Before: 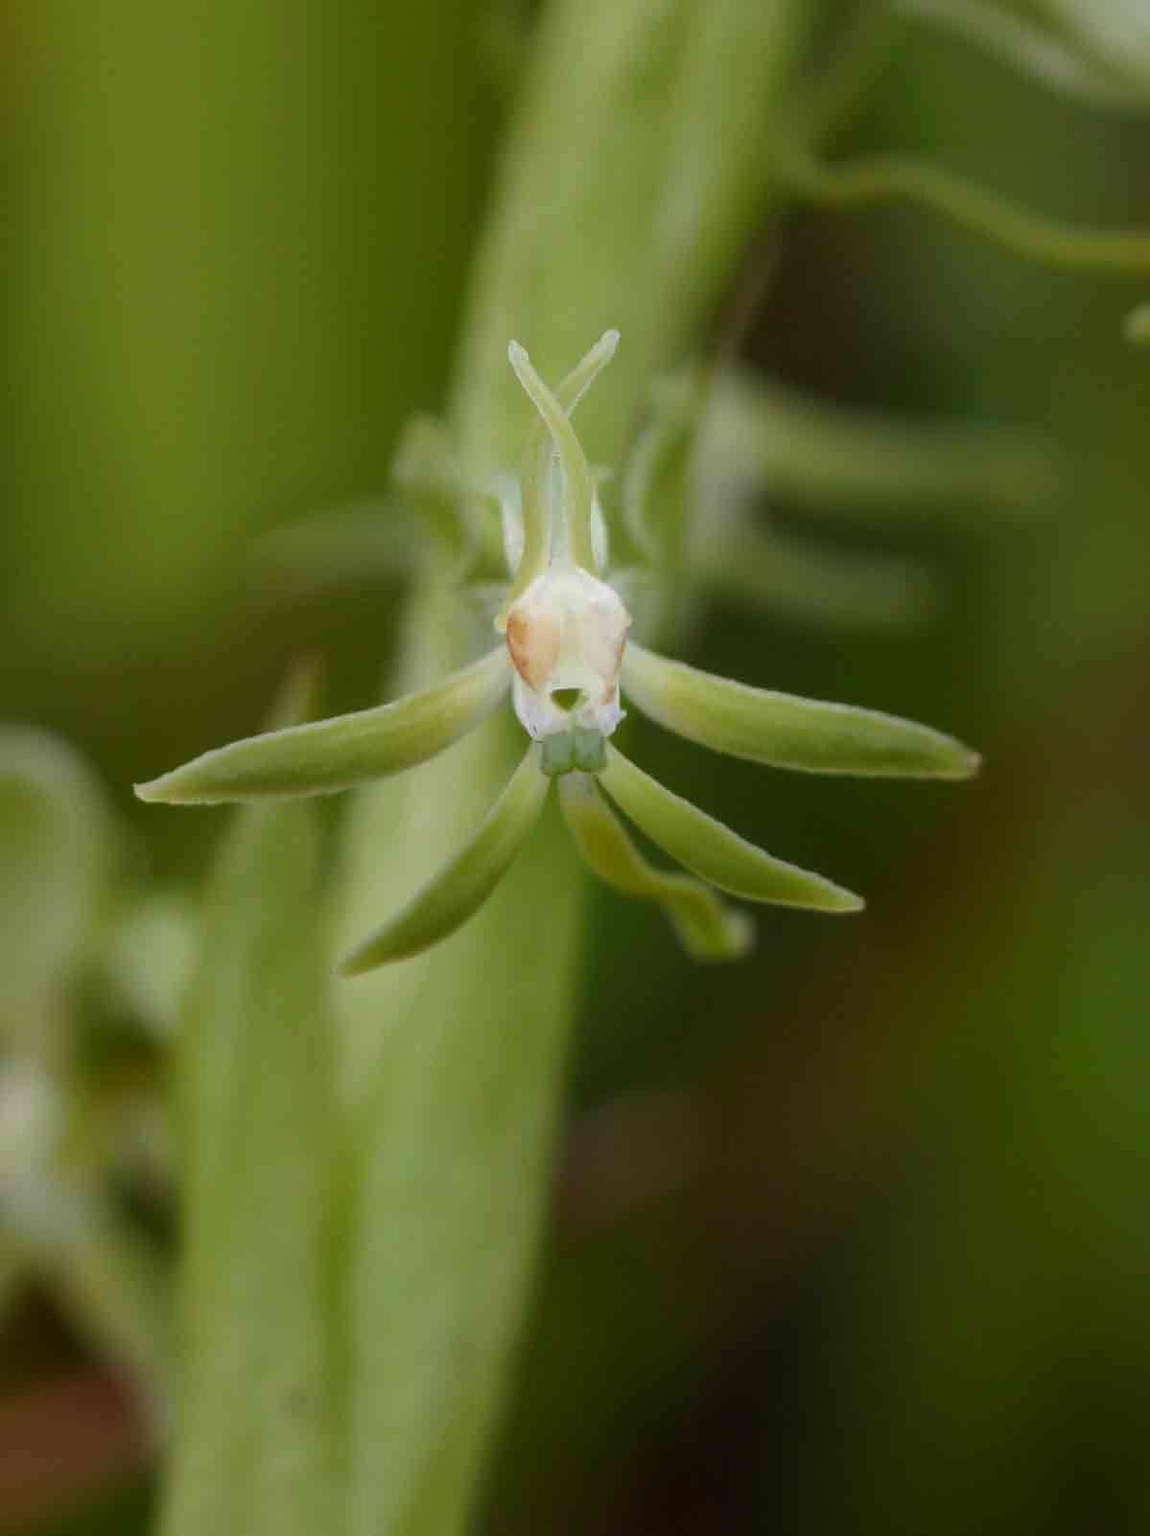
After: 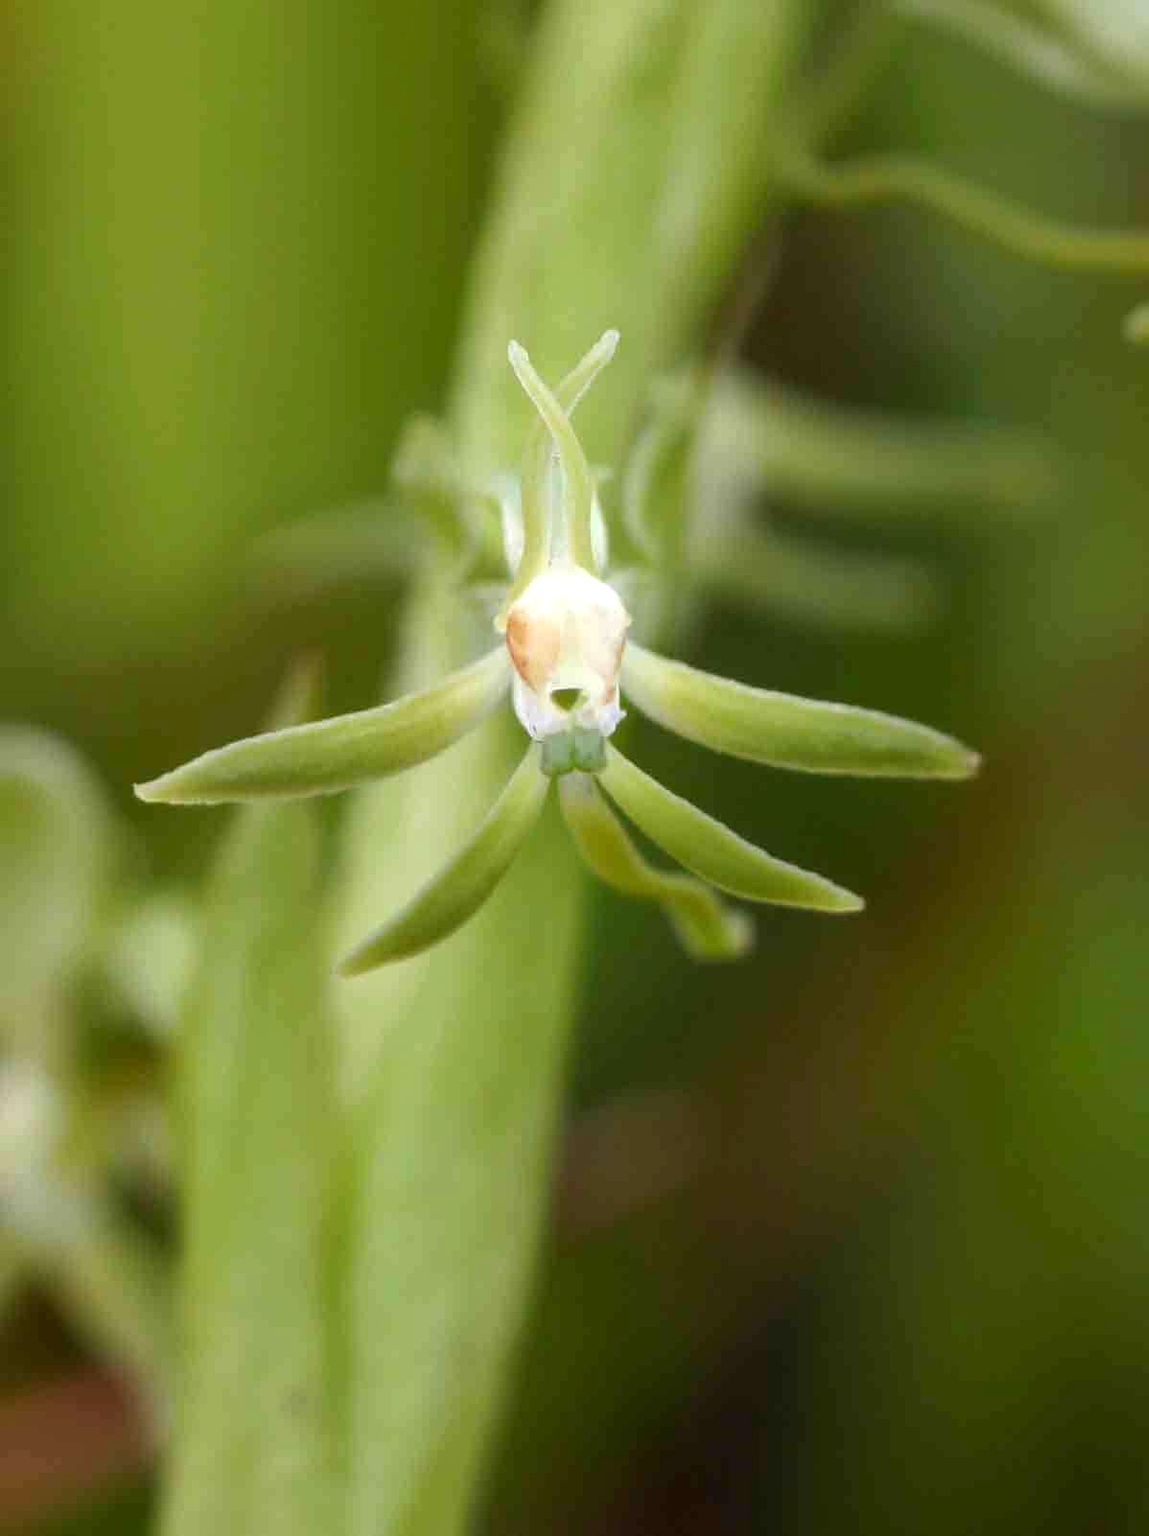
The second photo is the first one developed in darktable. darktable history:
white balance: emerald 1
exposure: exposure 0.661 EV, compensate highlight preservation false
